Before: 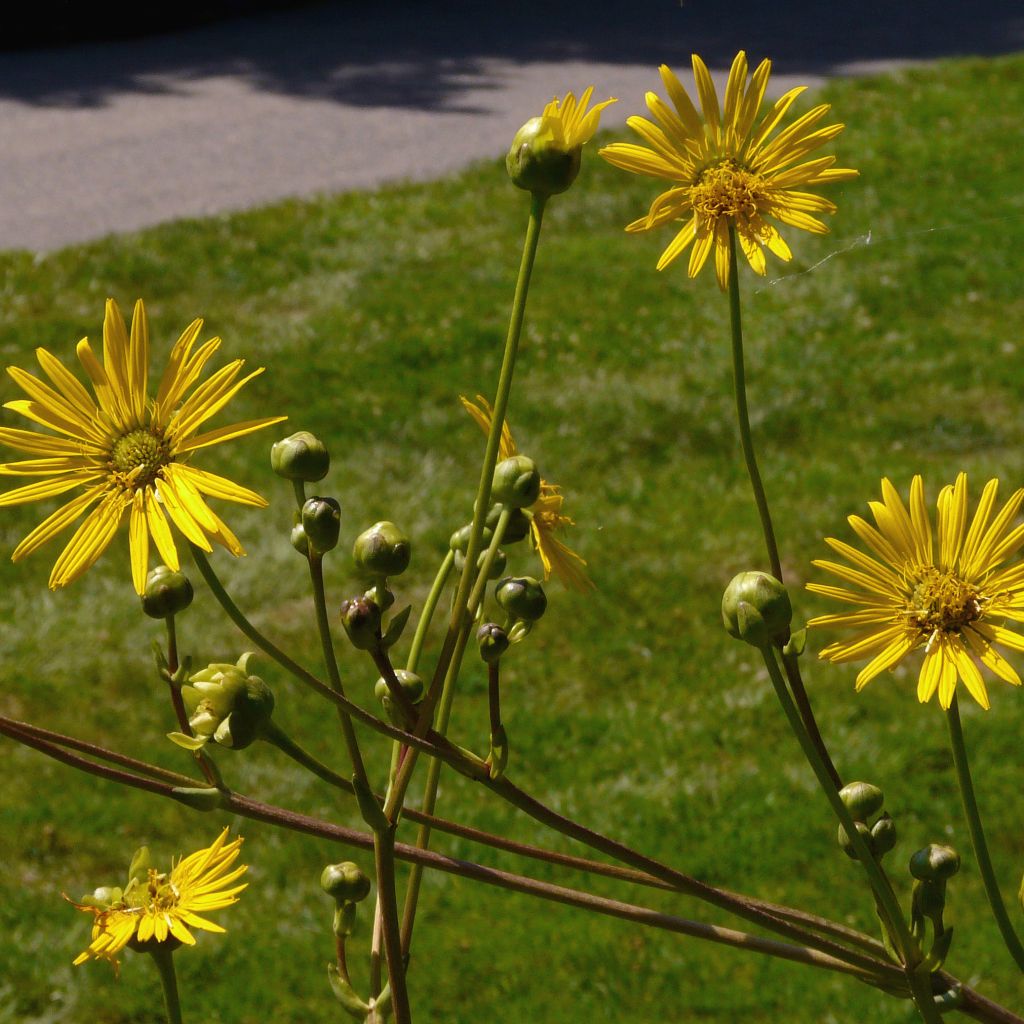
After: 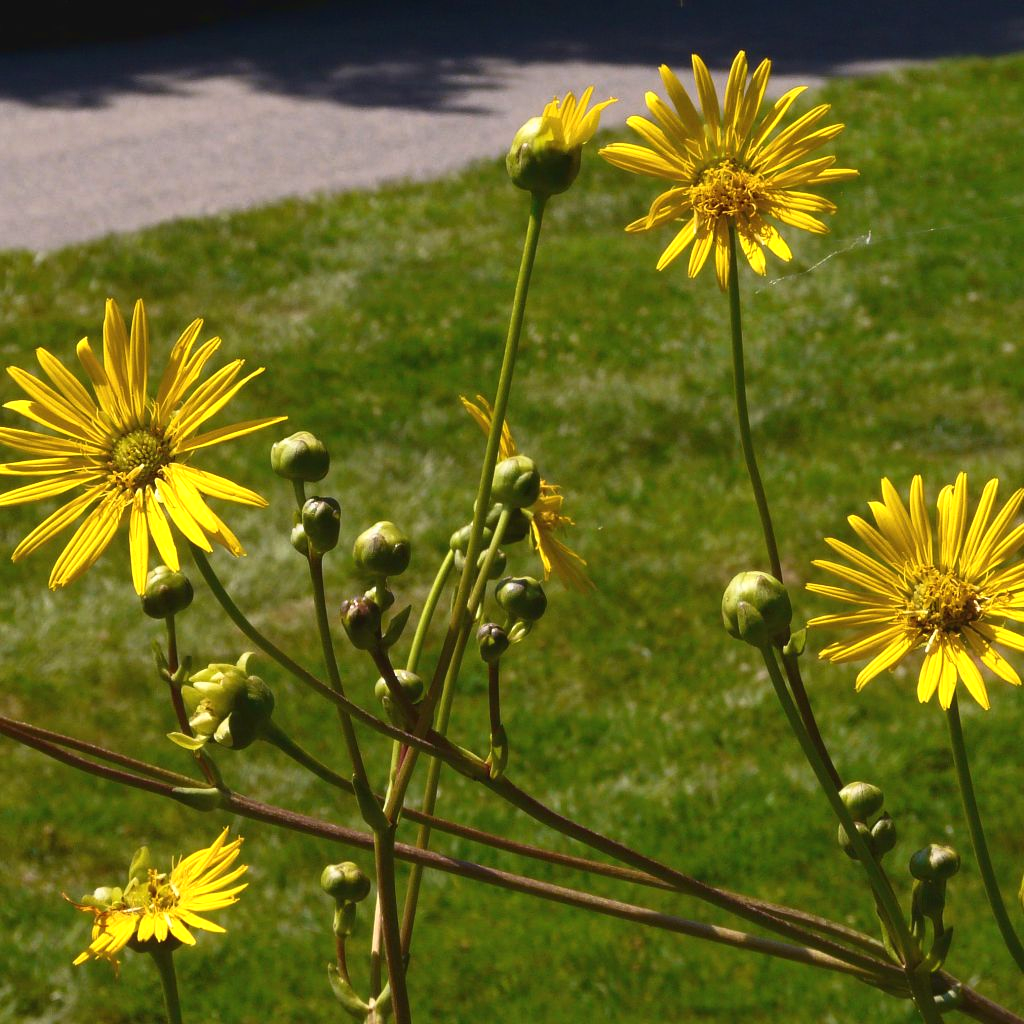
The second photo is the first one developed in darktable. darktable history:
tone curve: curves: ch0 [(0, 0.038) (0.193, 0.212) (0.461, 0.502) (0.629, 0.731) (0.838, 0.916) (1, 0.967)]; ch1 [(0, 0) (0.35, 0.356) (0.45, 0.453) (0.504, 0.503) (0.532, 0.524) (0.558, 0.559) (0.735, 0.762) (1, 1)]; ch2 [(0, 0) (0.281, 0.266) (0.456, 0.469) (0.5, 0.5) (0.533, 0.545) (0.606, 0.607) (0.646, 0.654) (1, 1)]
